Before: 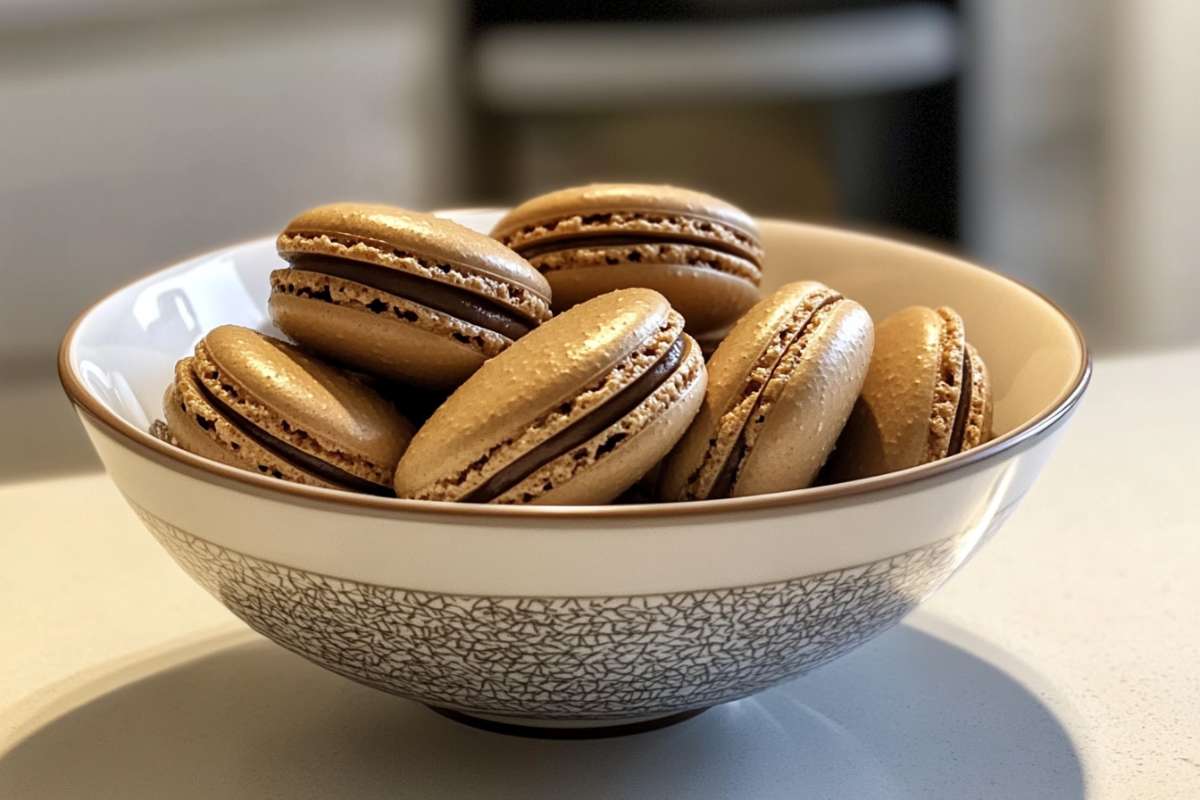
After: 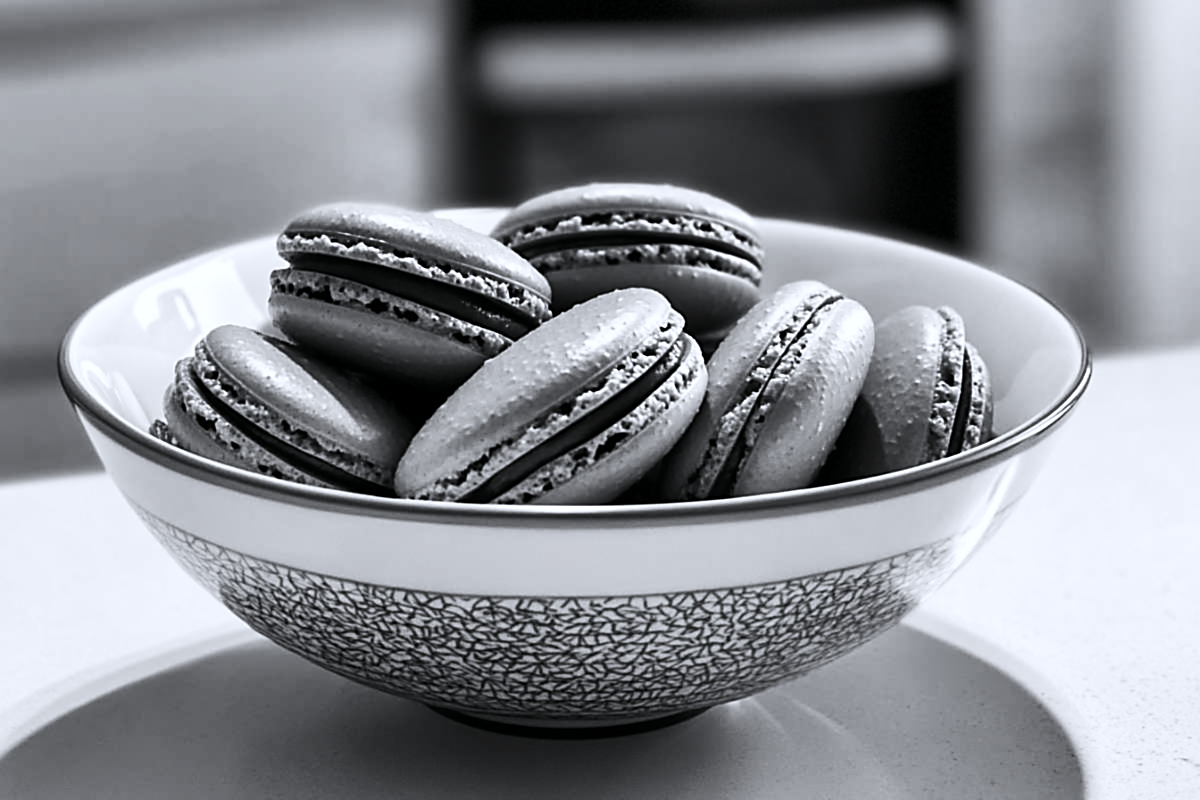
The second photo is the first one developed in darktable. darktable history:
lowpass: radius 0.76, contrast 1.56, saturation 0, unbound 0
sharpen: radius 1.4, amount 1.25, threshold 0.7
color correction: highlights a* -0.137, highlights b* -5.91, shadows a* -0.137, shadows b* -0.137
shadows and highlights: soften with gaussian
